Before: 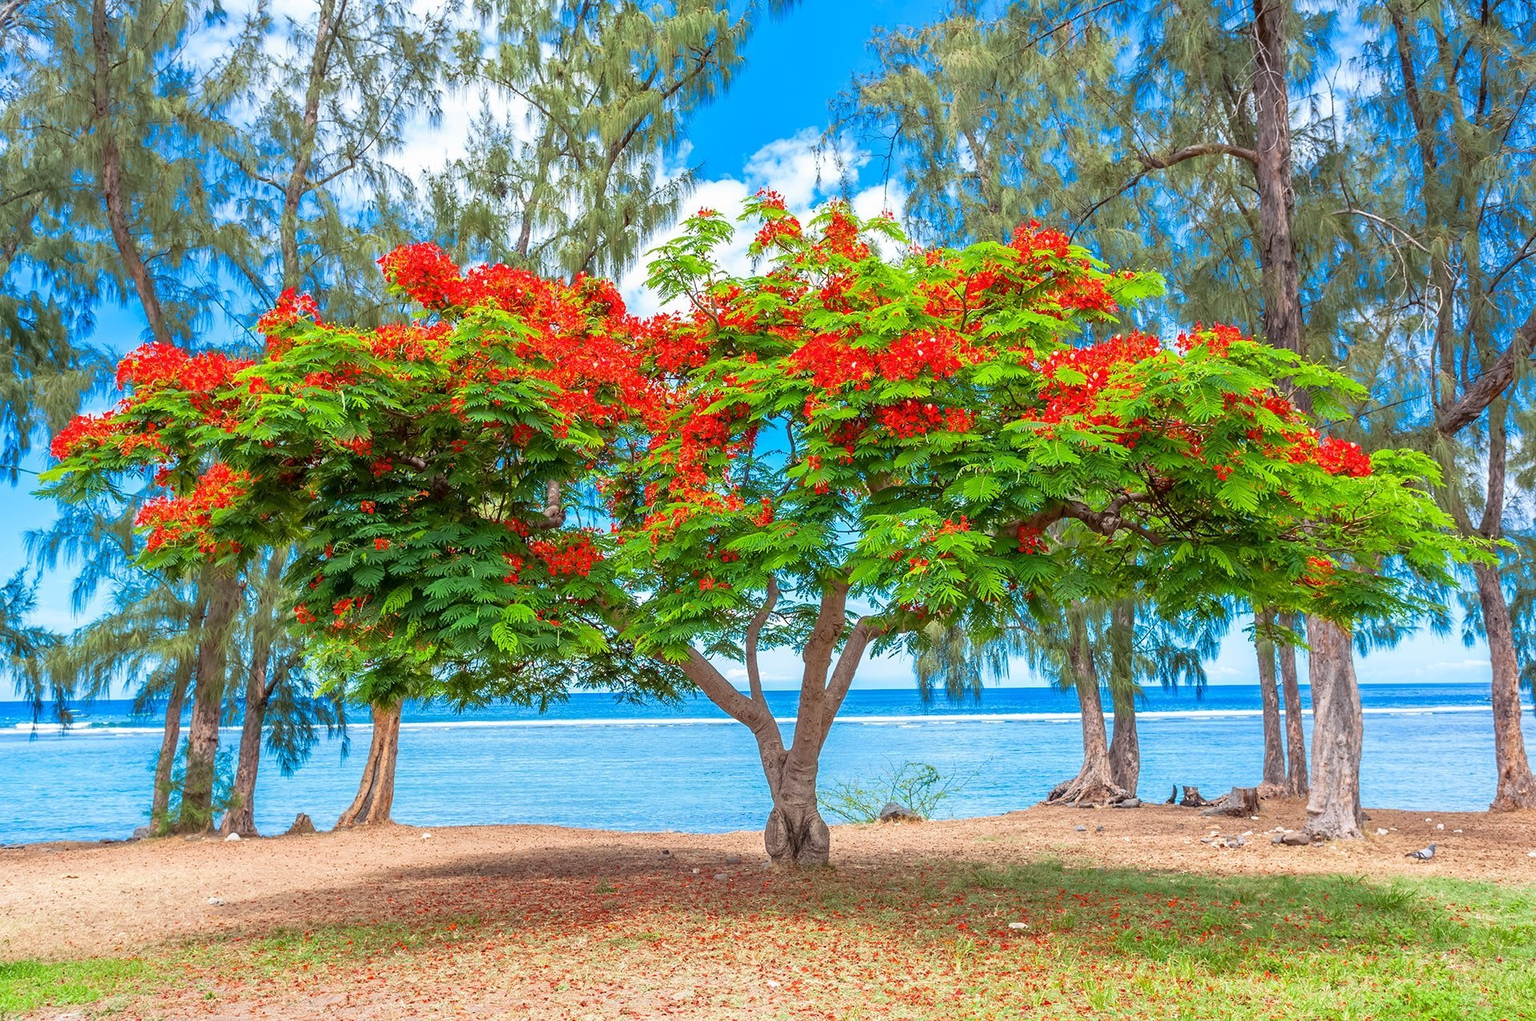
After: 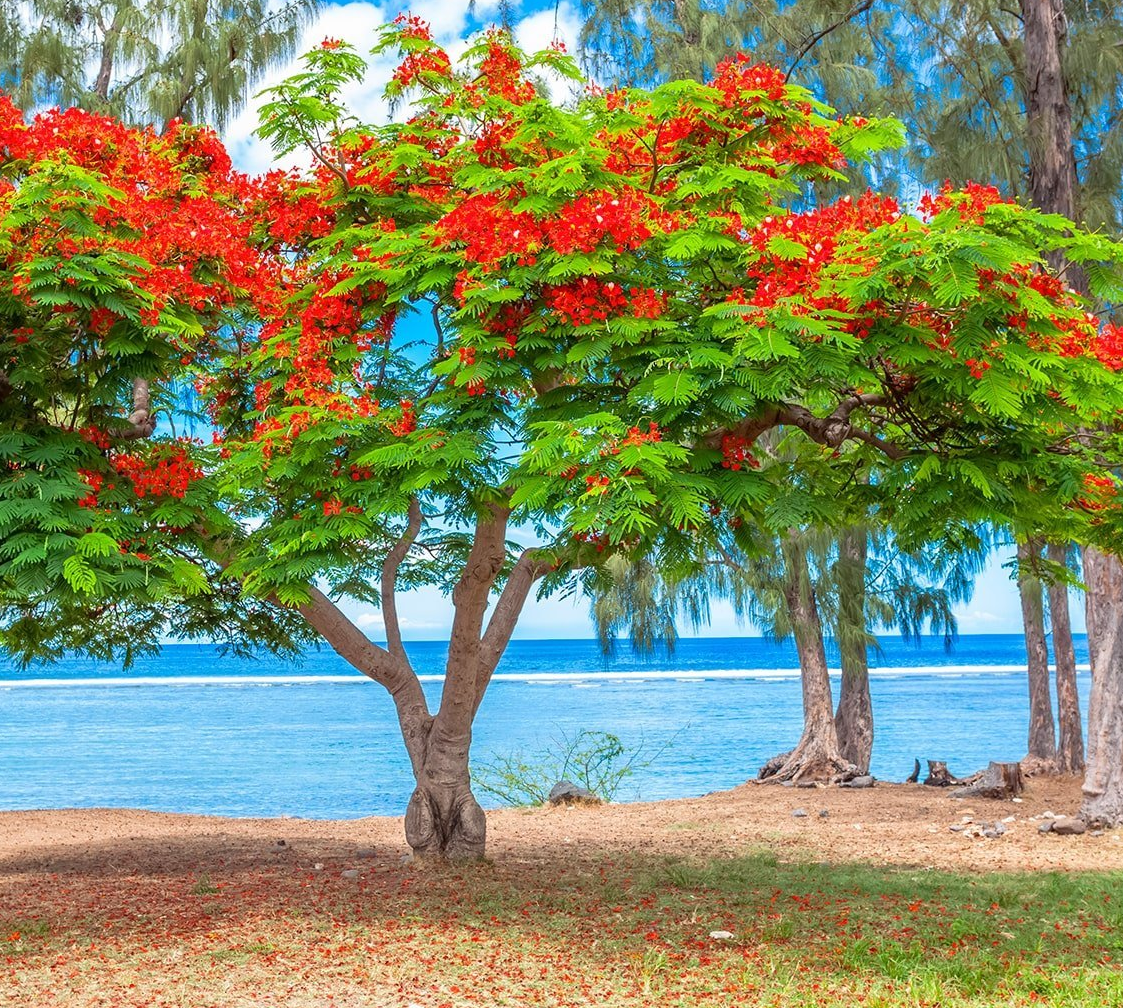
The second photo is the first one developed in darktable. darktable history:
crop and rotate: left 28.729%, top 17.428%, right 12.745%, bottom 3.535%
